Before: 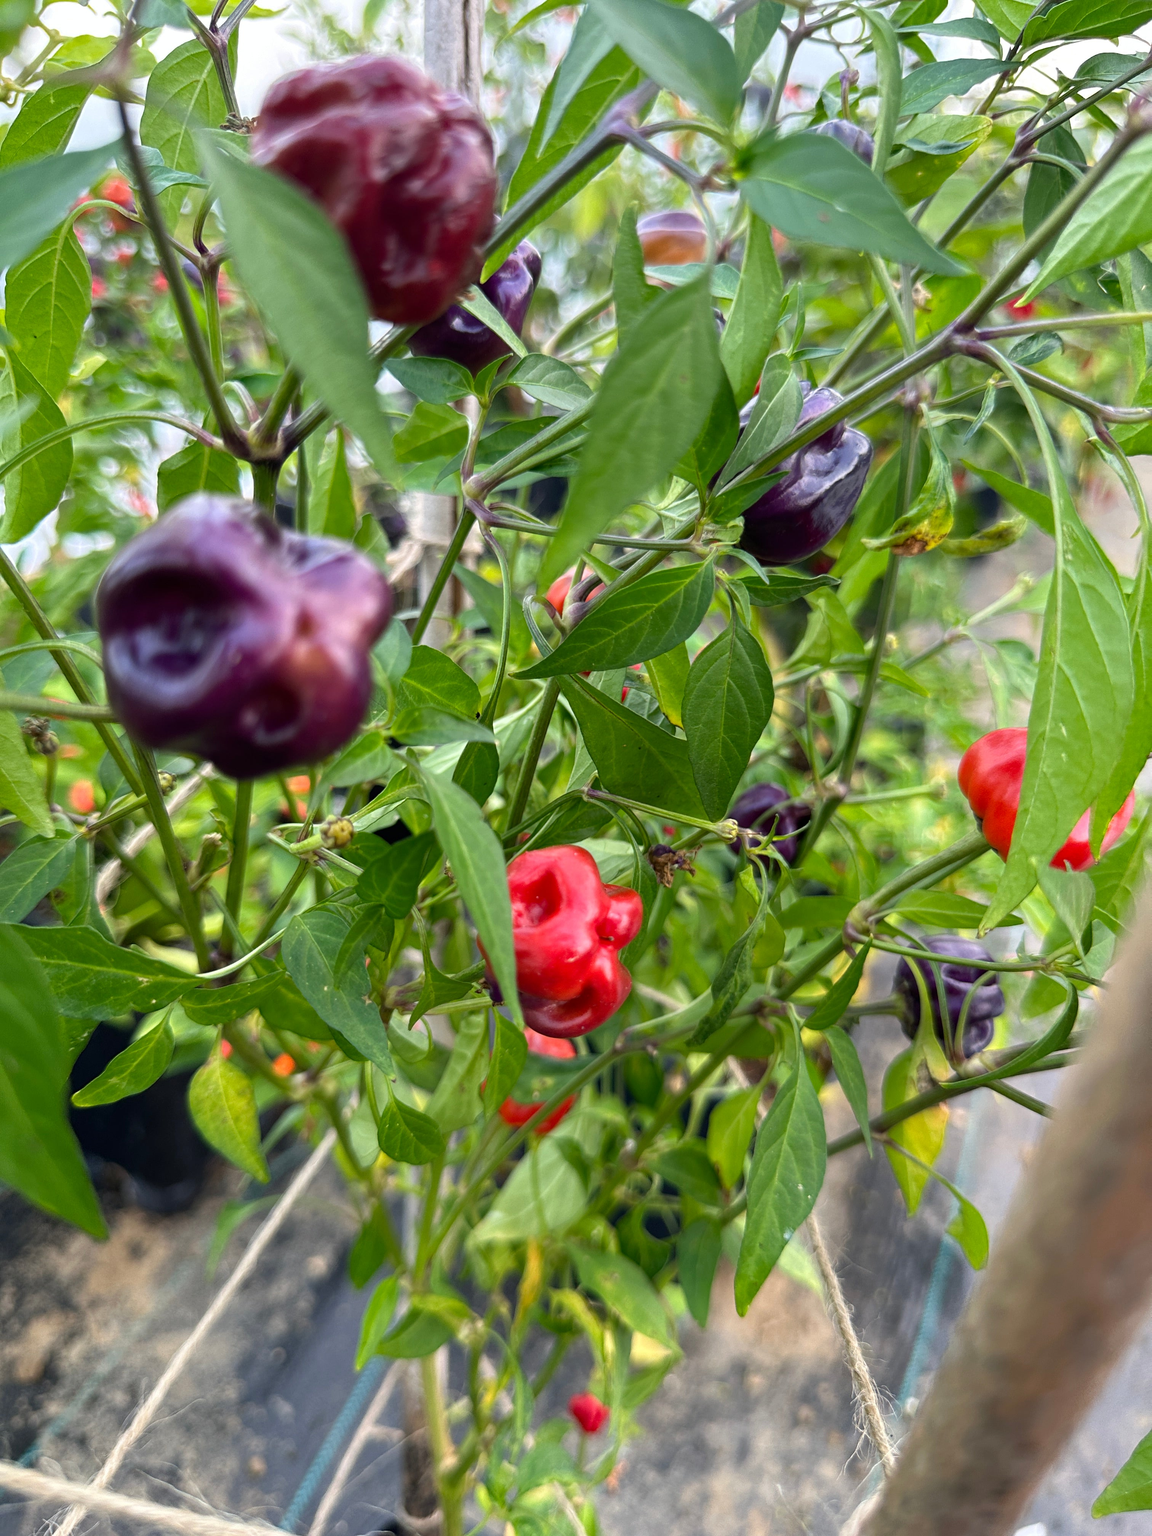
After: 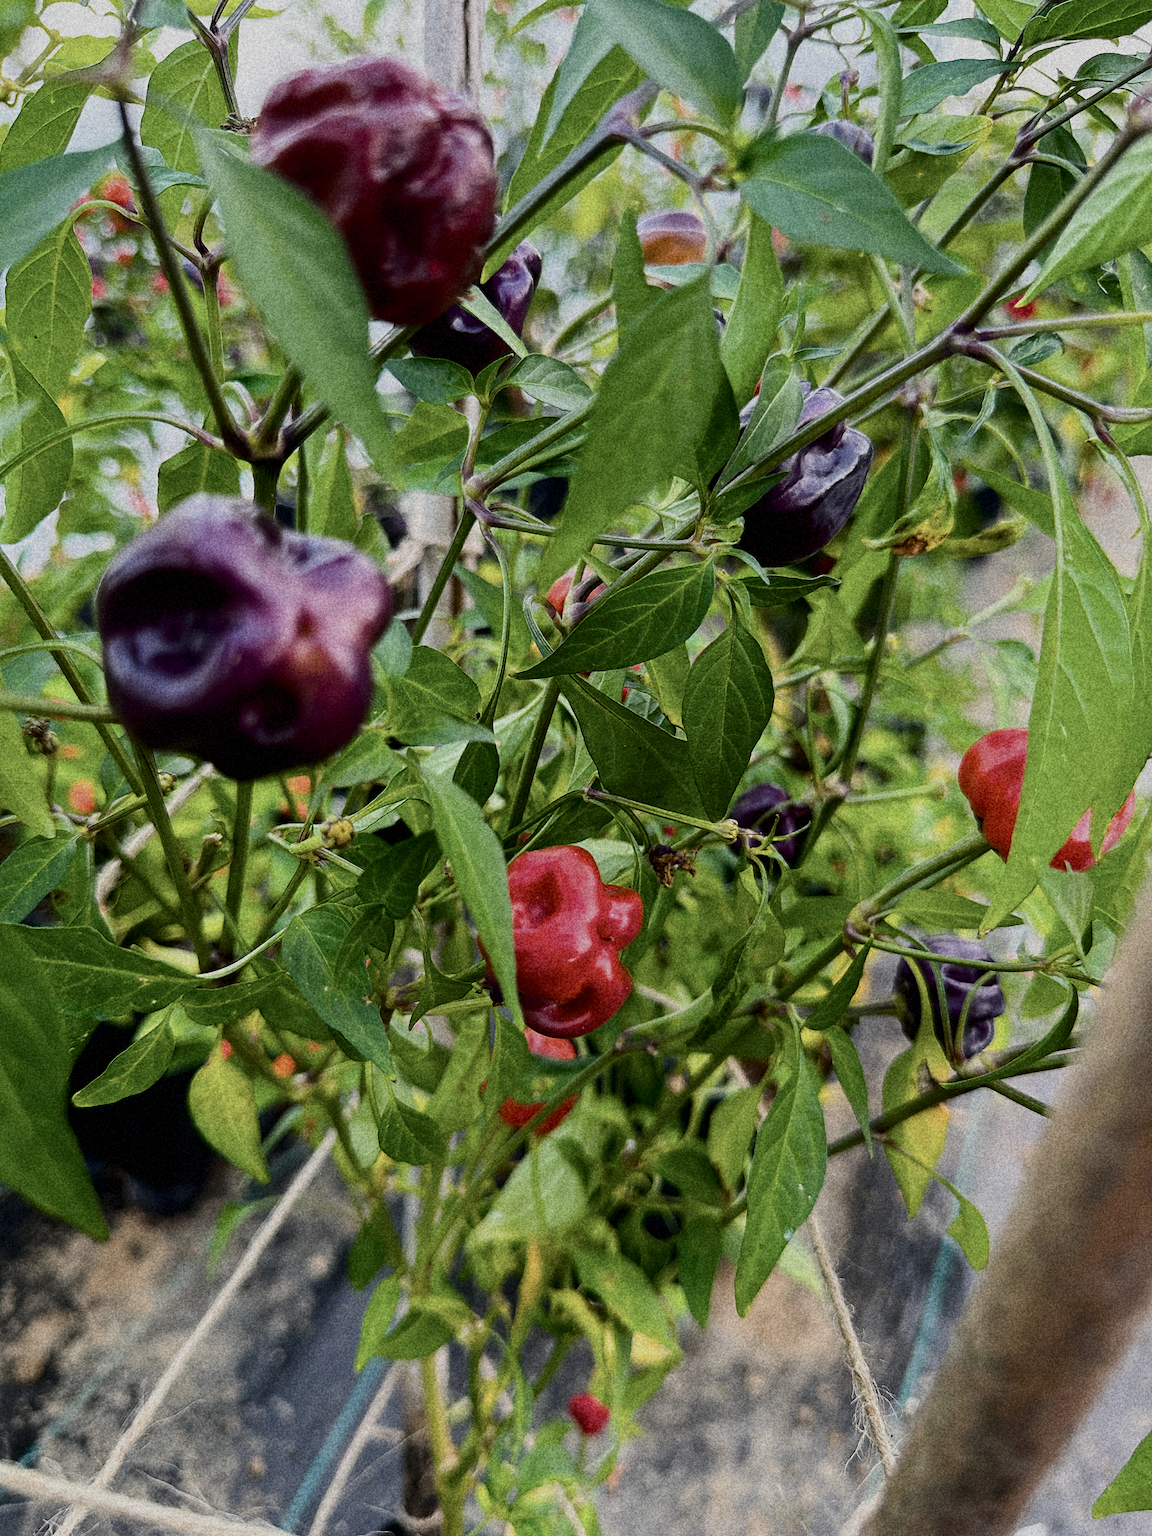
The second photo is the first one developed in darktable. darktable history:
exposure: exposure -0.072 EV, compensate highlight preservation false
sharpen: on, module defaults
color balance rgb: perceptual saturation grading › global saturation 30%, global vibrance 20%
grain: coarseness 14.49 ISO, strength 48.04%, mid-tones bias 35%
contrast brightness saturation: contrast 0.19, brightness -0.11, saturation 0.21
contrast equalizer: y [[0.5 ×6], [0.5 ×6], [0.5, 0.5, 0.501, 0.545, 0.707, 0.863], [0 ×6], [0 ×6]]
filmic rgb: black relative exposure -6.98 EV, white relative exposure 5.63 EV, hardness 2.86
color correction: saturation 0.57
